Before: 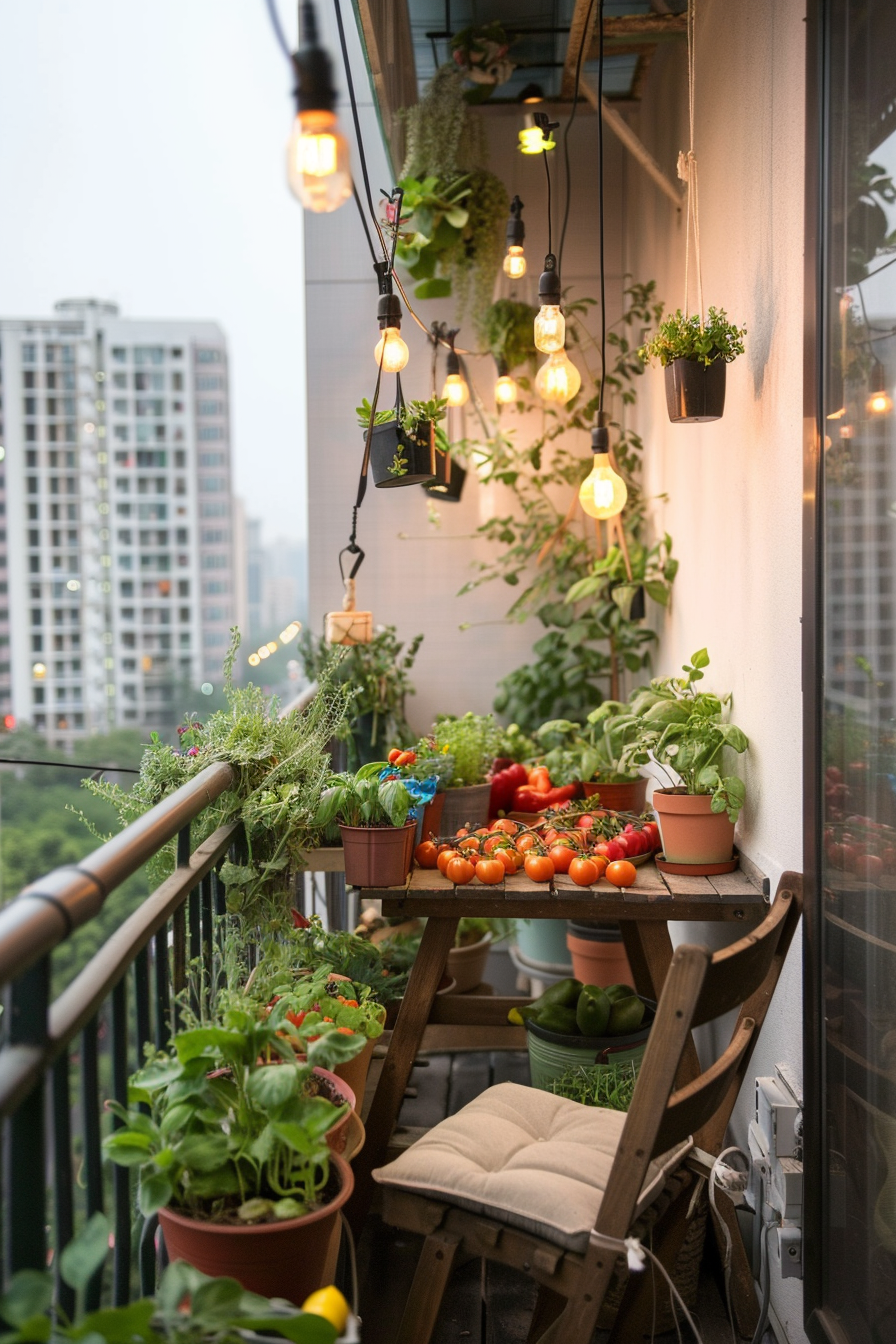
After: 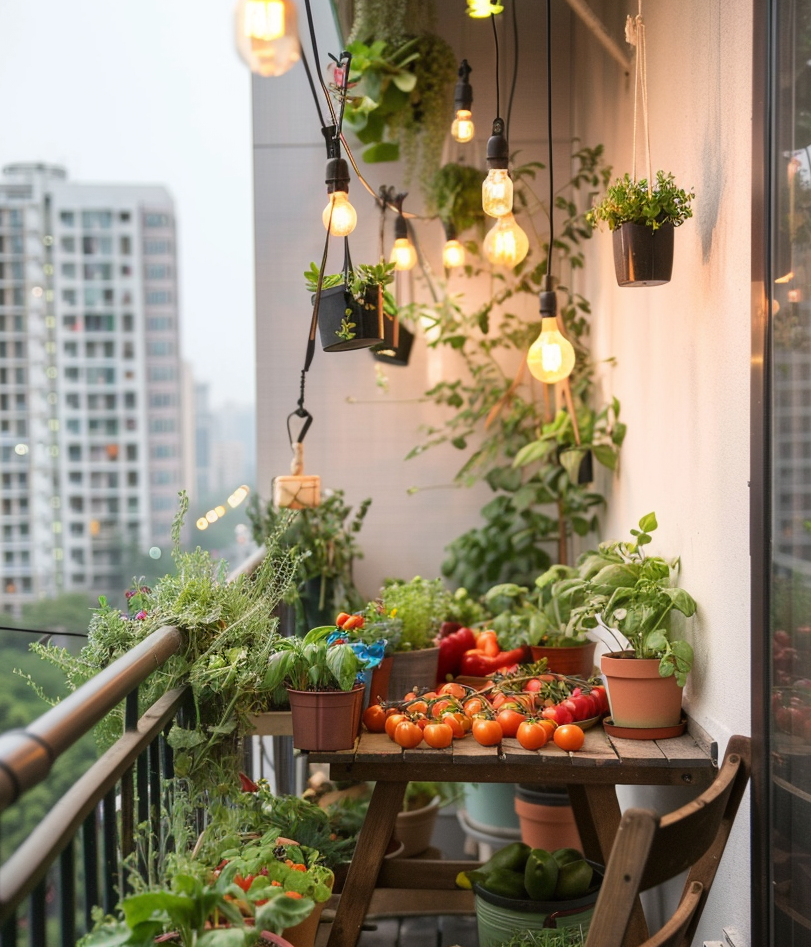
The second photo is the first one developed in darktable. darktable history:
crop: left 5.908%, top 10.17%, right 3.495%, bottom 19.361%
